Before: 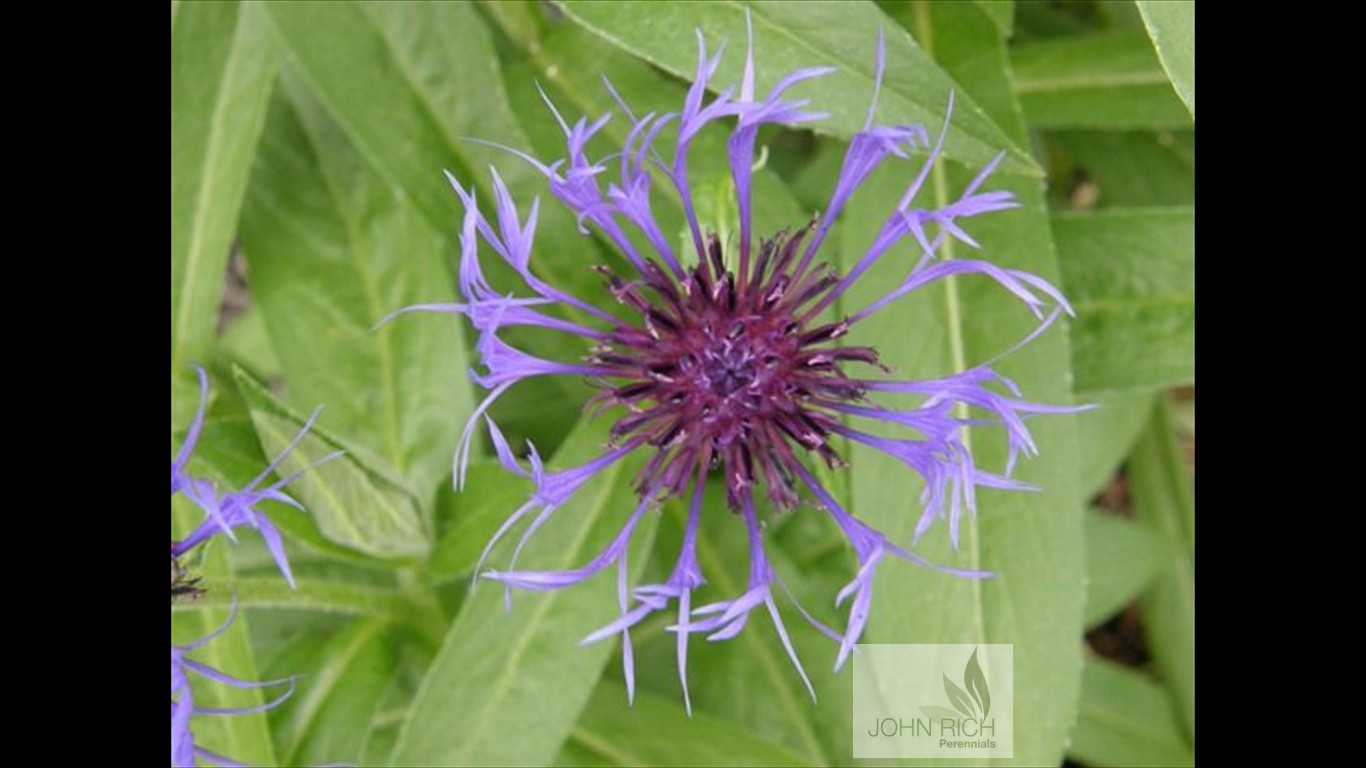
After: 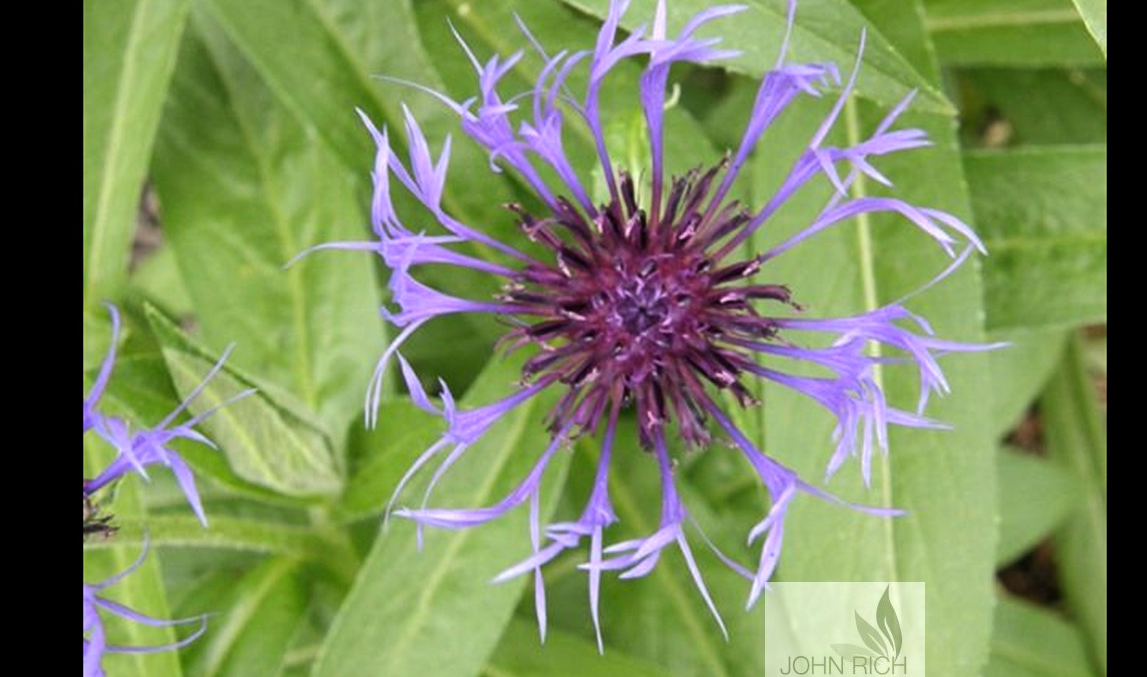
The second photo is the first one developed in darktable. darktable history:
crop: left 6.446%, top 8.188%, right 9.538%, bottom 3.548%
shadows and highlights: shadows 25, highlights -25
tone equalizer: -8 EV -0.417 EV, -7 EV -0.389 EV, -6 EV -0.333 EV, -5 EV -0.222 EV, -3 EV 0.222 EV, -2 EV 0.333 EV, -1 EV 0.389 EV, +0 EV 0.417 EV, edges refinement/feathering 500, mask exposure compensation -1.57 EV, preserve details no
